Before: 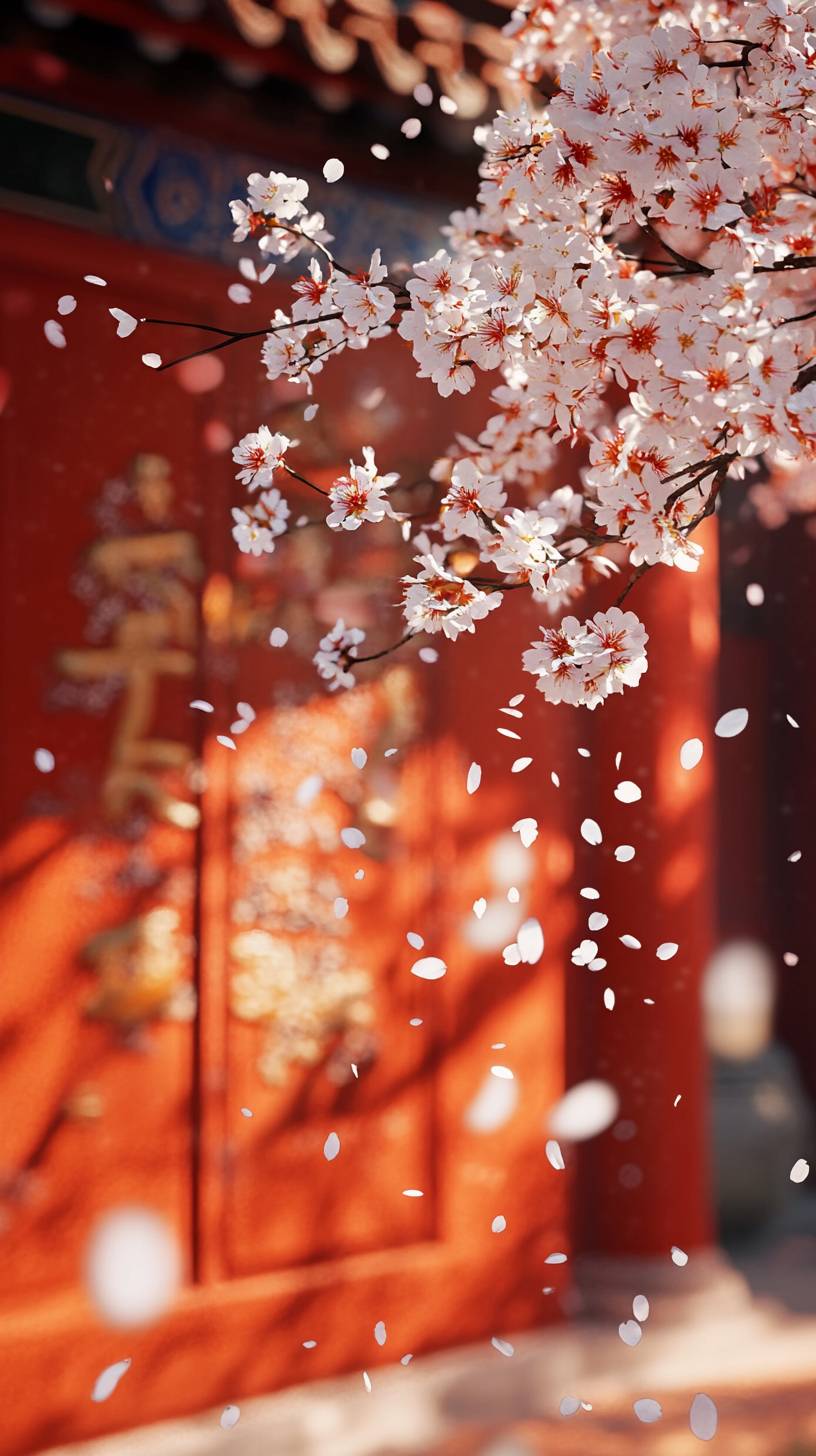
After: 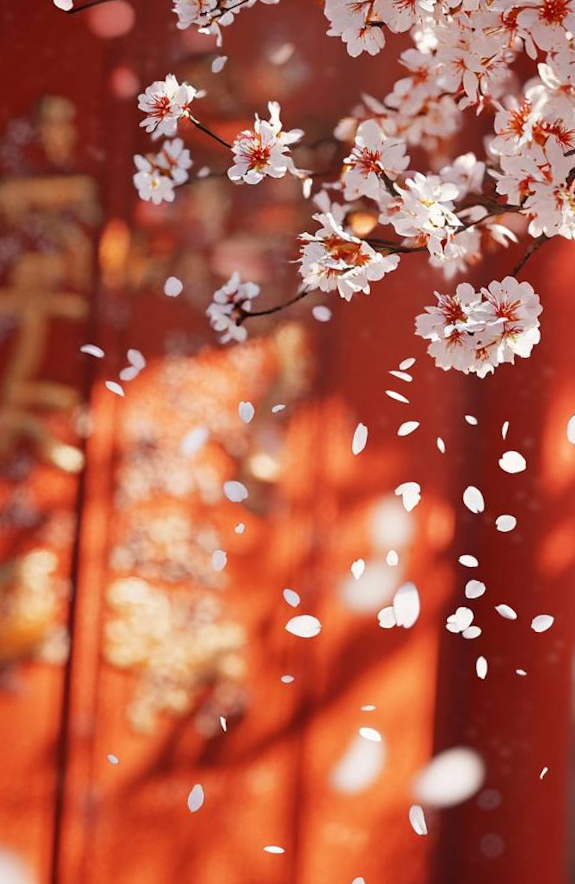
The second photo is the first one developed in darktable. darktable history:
crop and rotate: angle -3.44°, left 9.884%, top 20.801%, right 12.146%, bottom 12.1%
